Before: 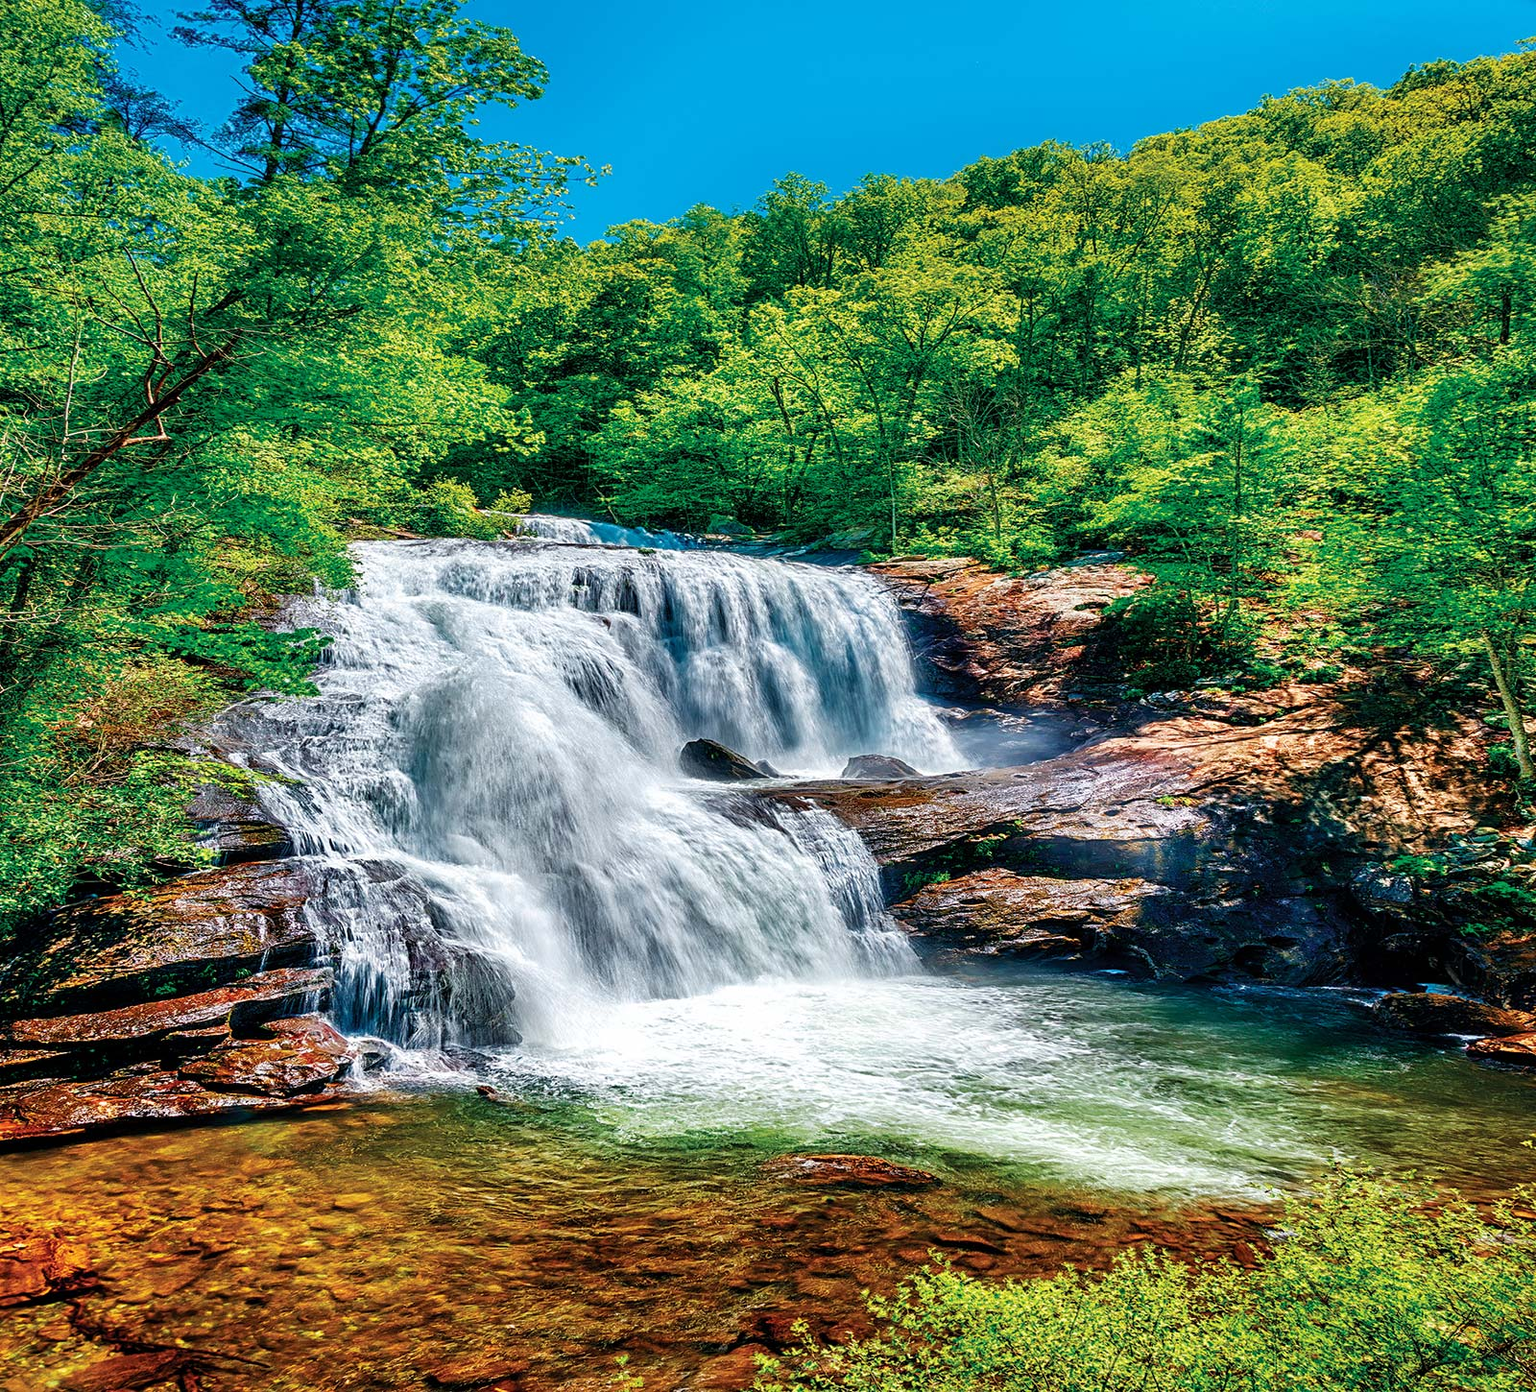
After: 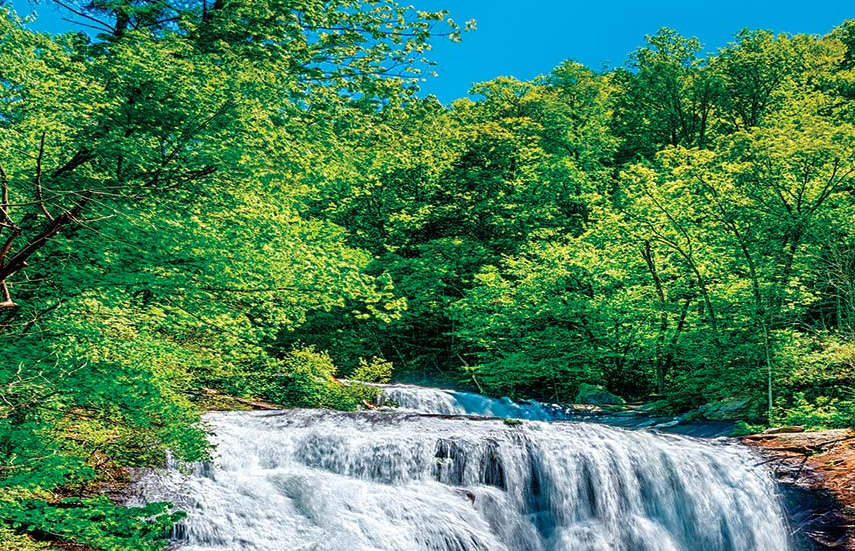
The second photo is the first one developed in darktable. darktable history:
crop: left 10.113%, top 10.496%, right 36.425%, bottom 51.445%
